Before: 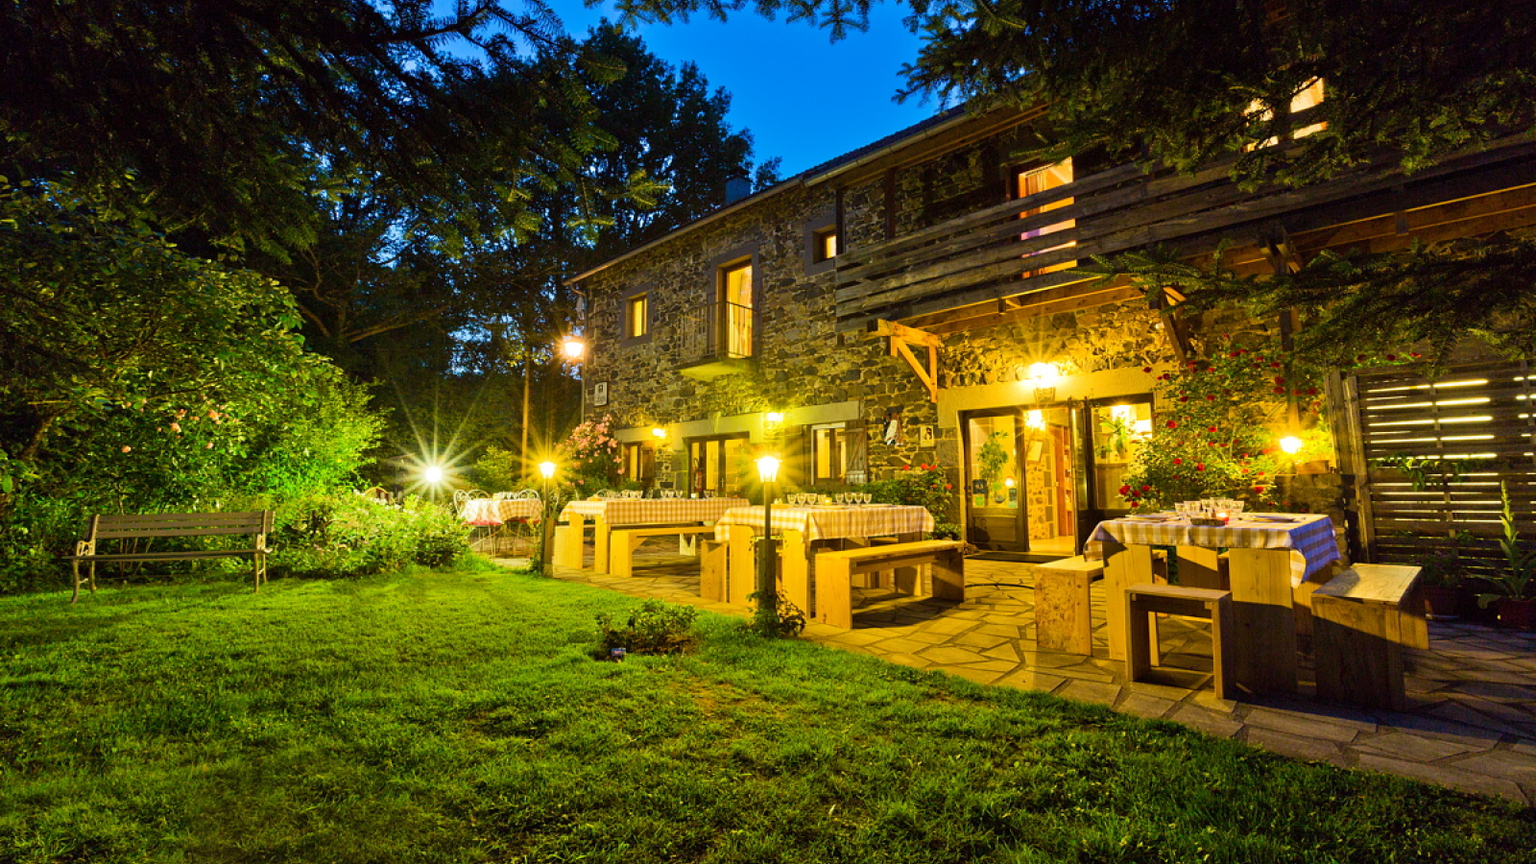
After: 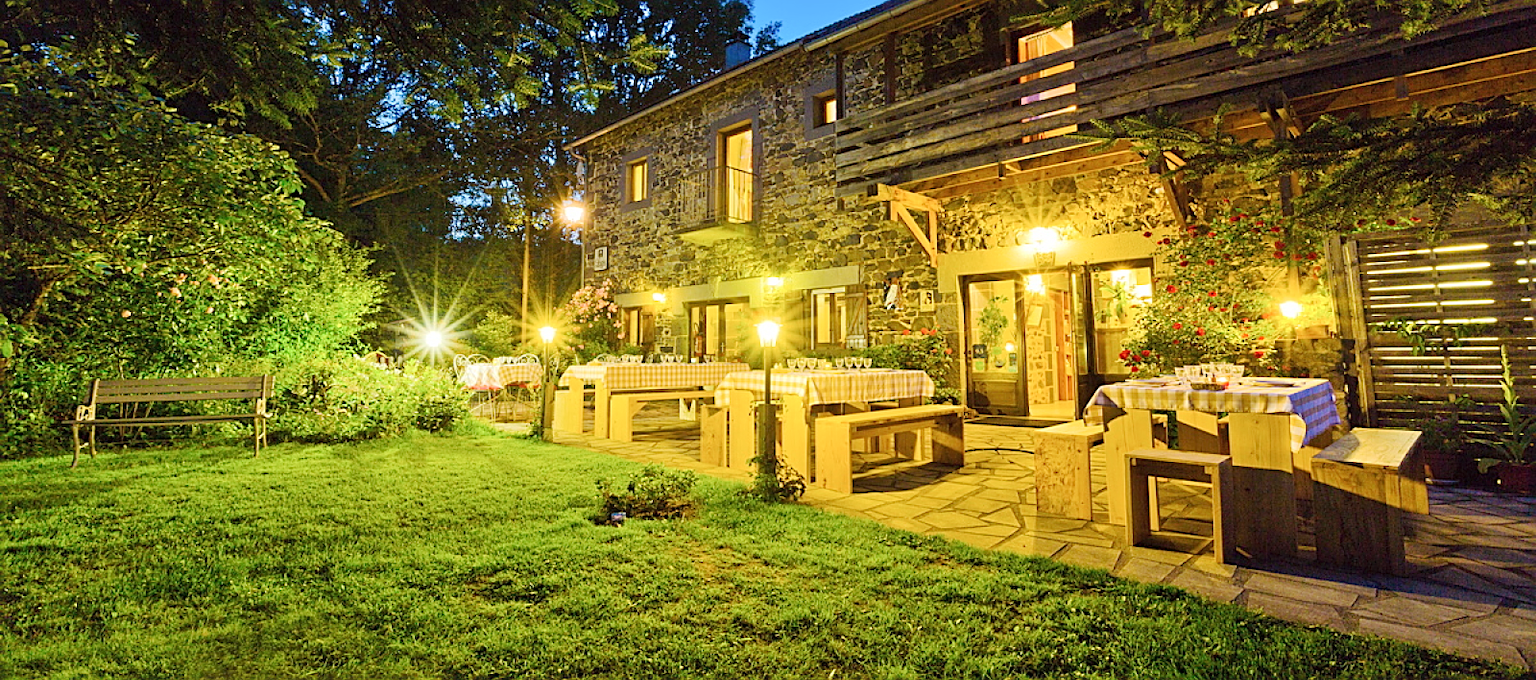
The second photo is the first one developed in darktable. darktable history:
contrast brightness saturation: contrast 0.048, brightness 0.055, saturation 0.007
base curve: curves: ch0 [(0, 0) (0.158, 0.273) (0.879, 0.895) (1, 1)], preserve colors none
crop and rotate: top 15.69%, bottom 5.48%
sharpen: on, module defaults
